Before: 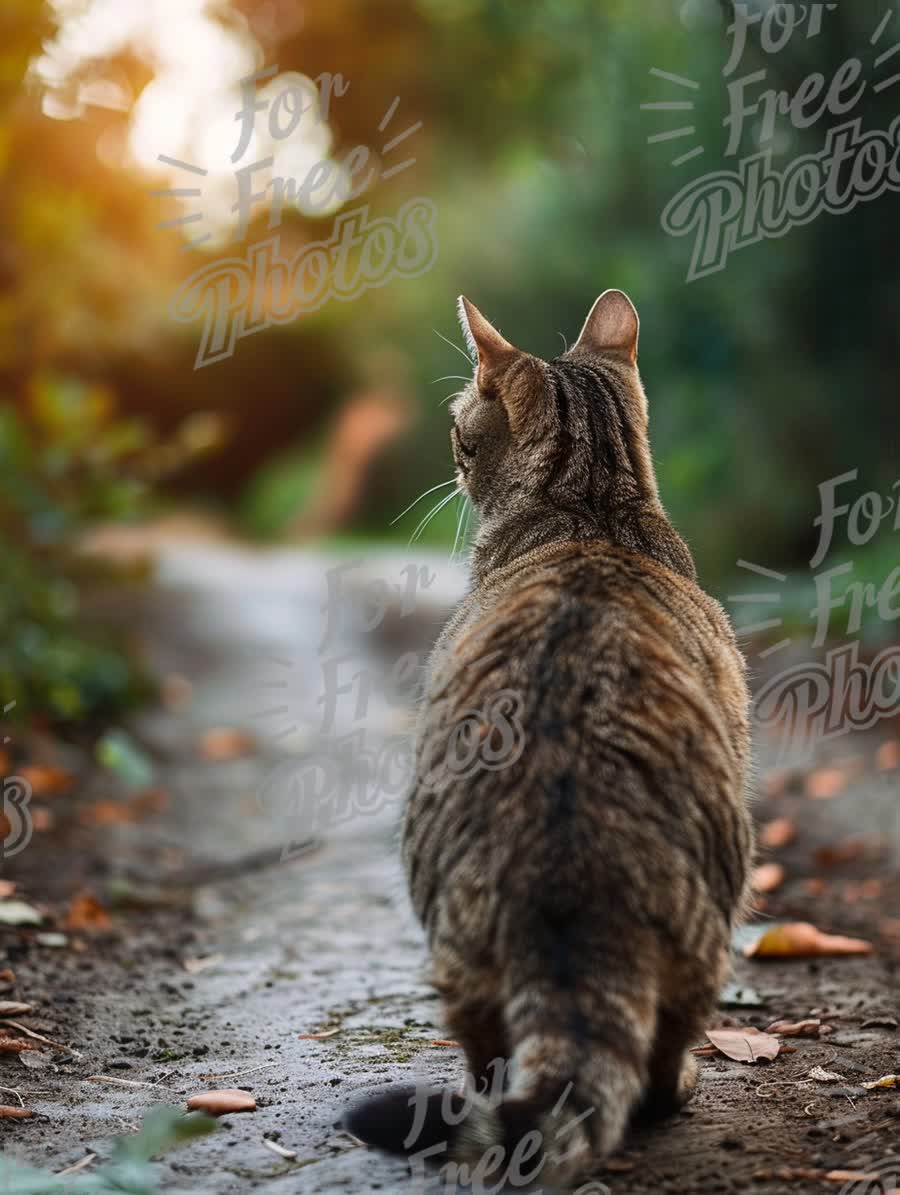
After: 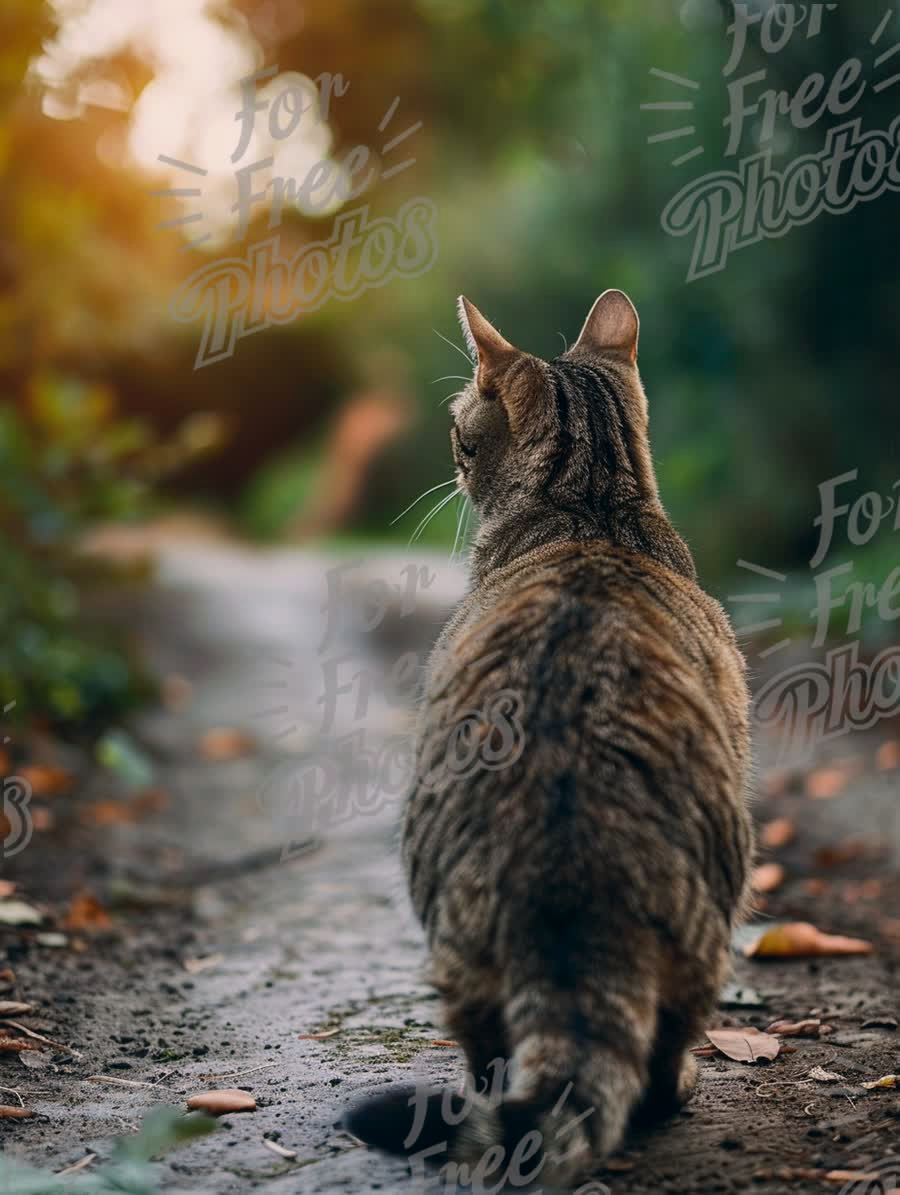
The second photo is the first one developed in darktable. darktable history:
color correction: highlights a* 5.39, highlights b* 5.3, shadows a* -4.4, shadows b* -5.06
exposure: exposure -0.286 EV, compensate highlight preservation false
